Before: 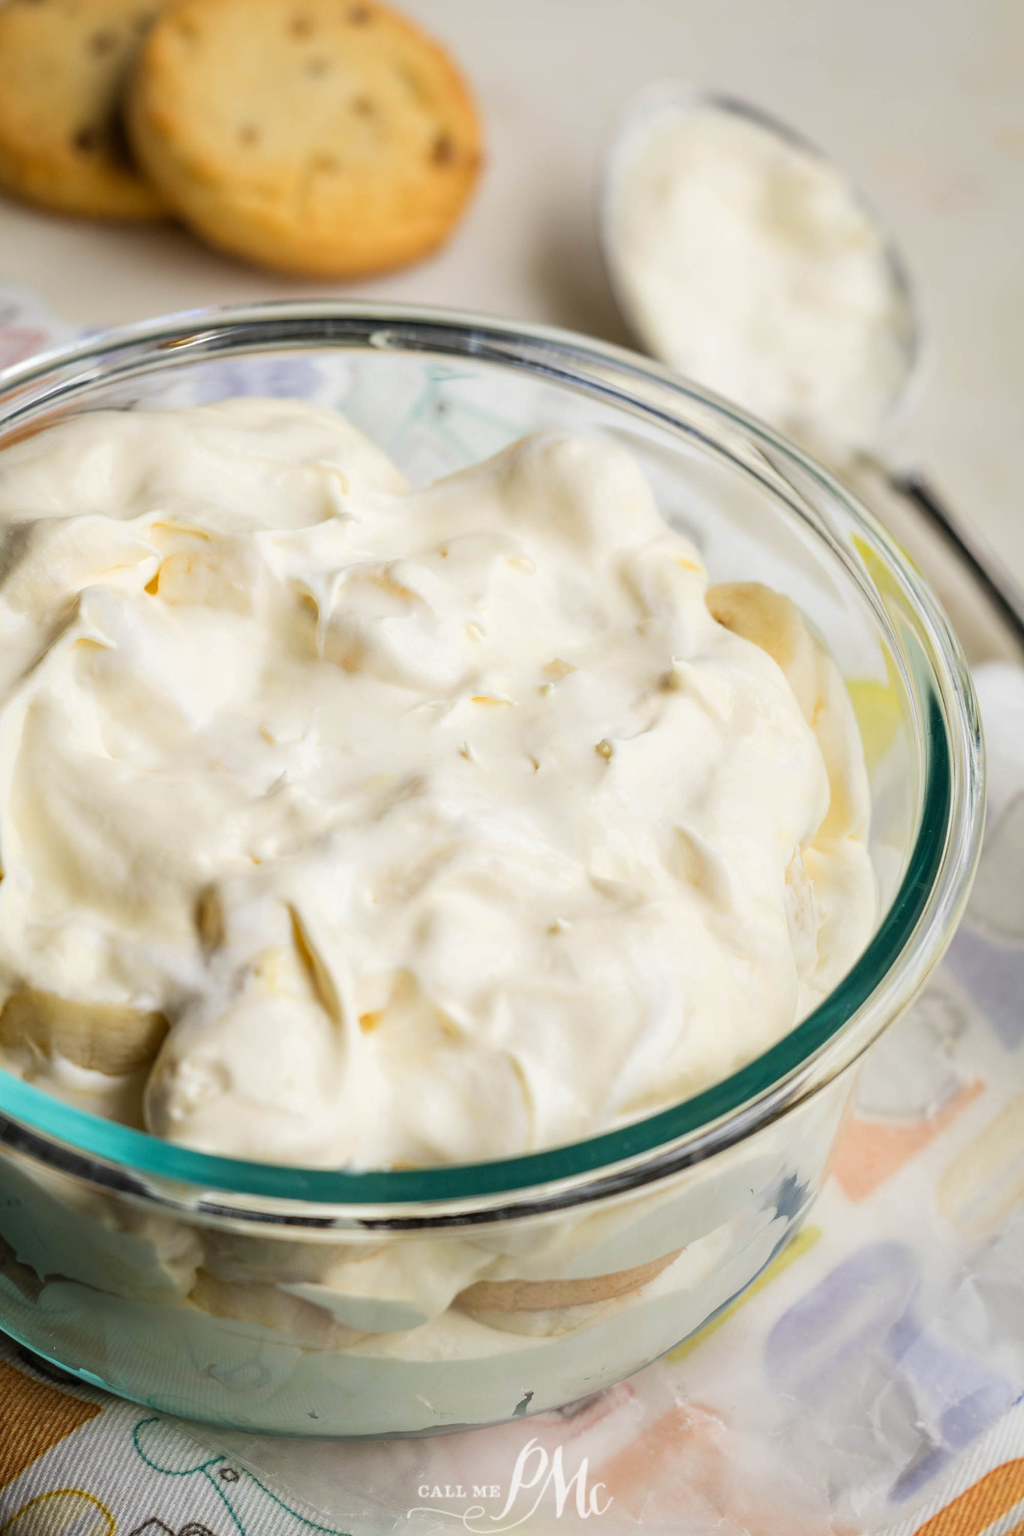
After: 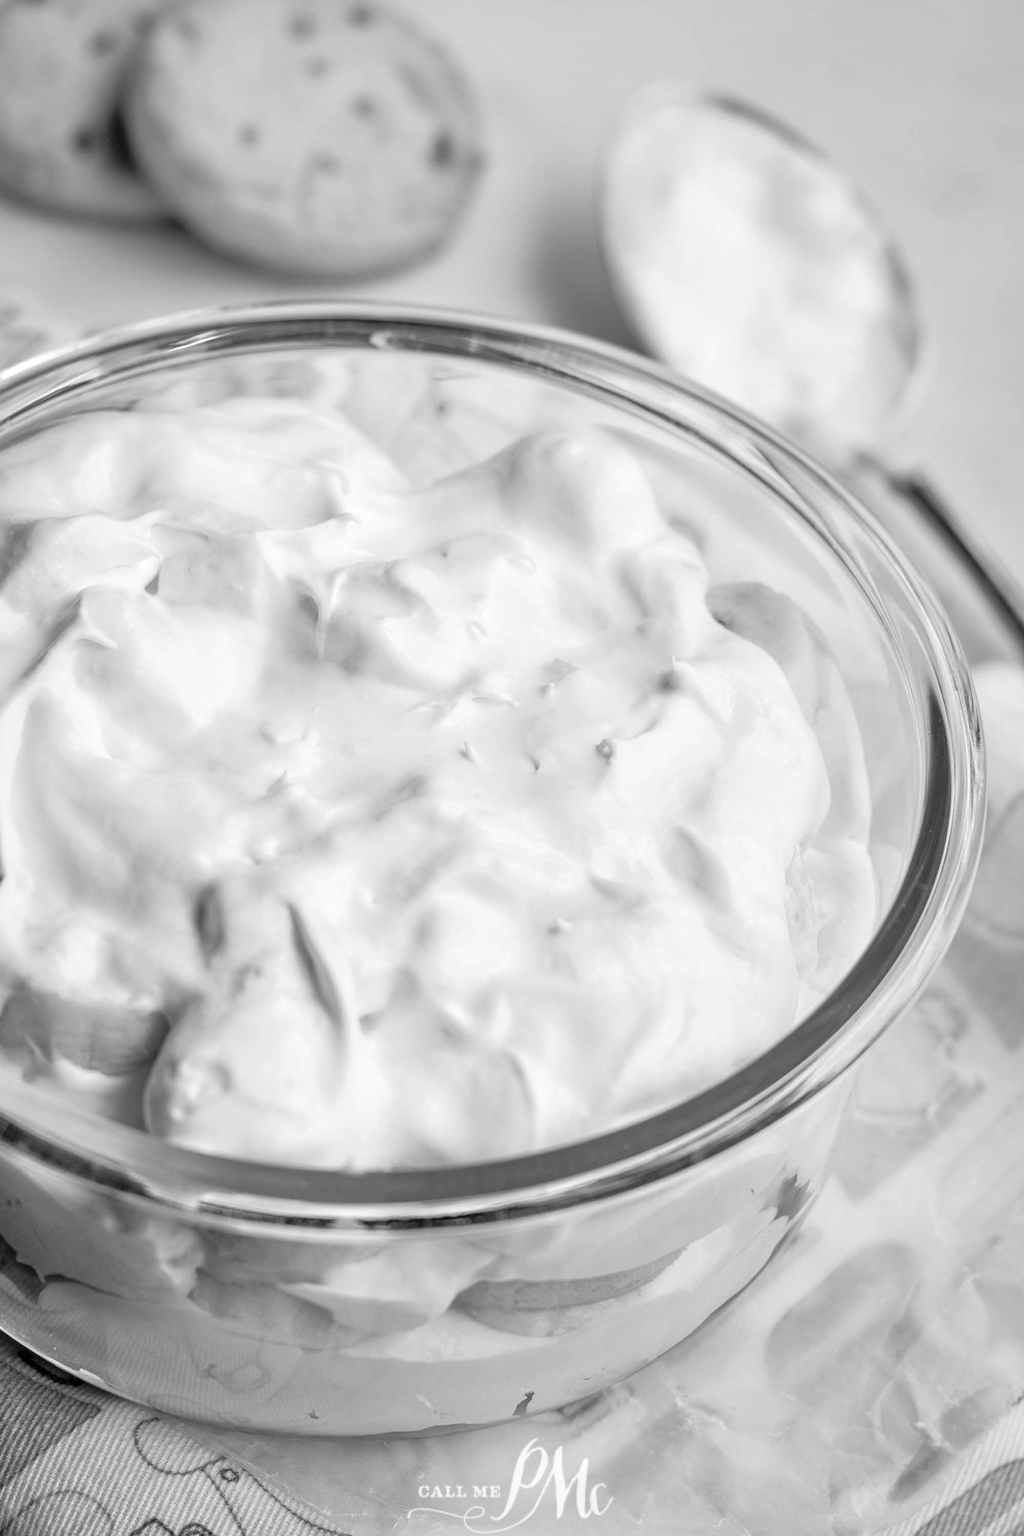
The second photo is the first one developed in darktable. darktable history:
monochrome: on, module defaults
tone equalizer: -7 EV 0.15 EV, -6 EV 0.6 EV, -5 EV 1.15 EV, -4 EV 1.33 EV, -3 EV 1.15 EV, -2 EV 0.6 EV, -1 EV 0.15 EV, mask exposure compensation -0.5 EV
local contrast: highlights 100%, shadows 100%, detail 120%, midtone range 0.2
